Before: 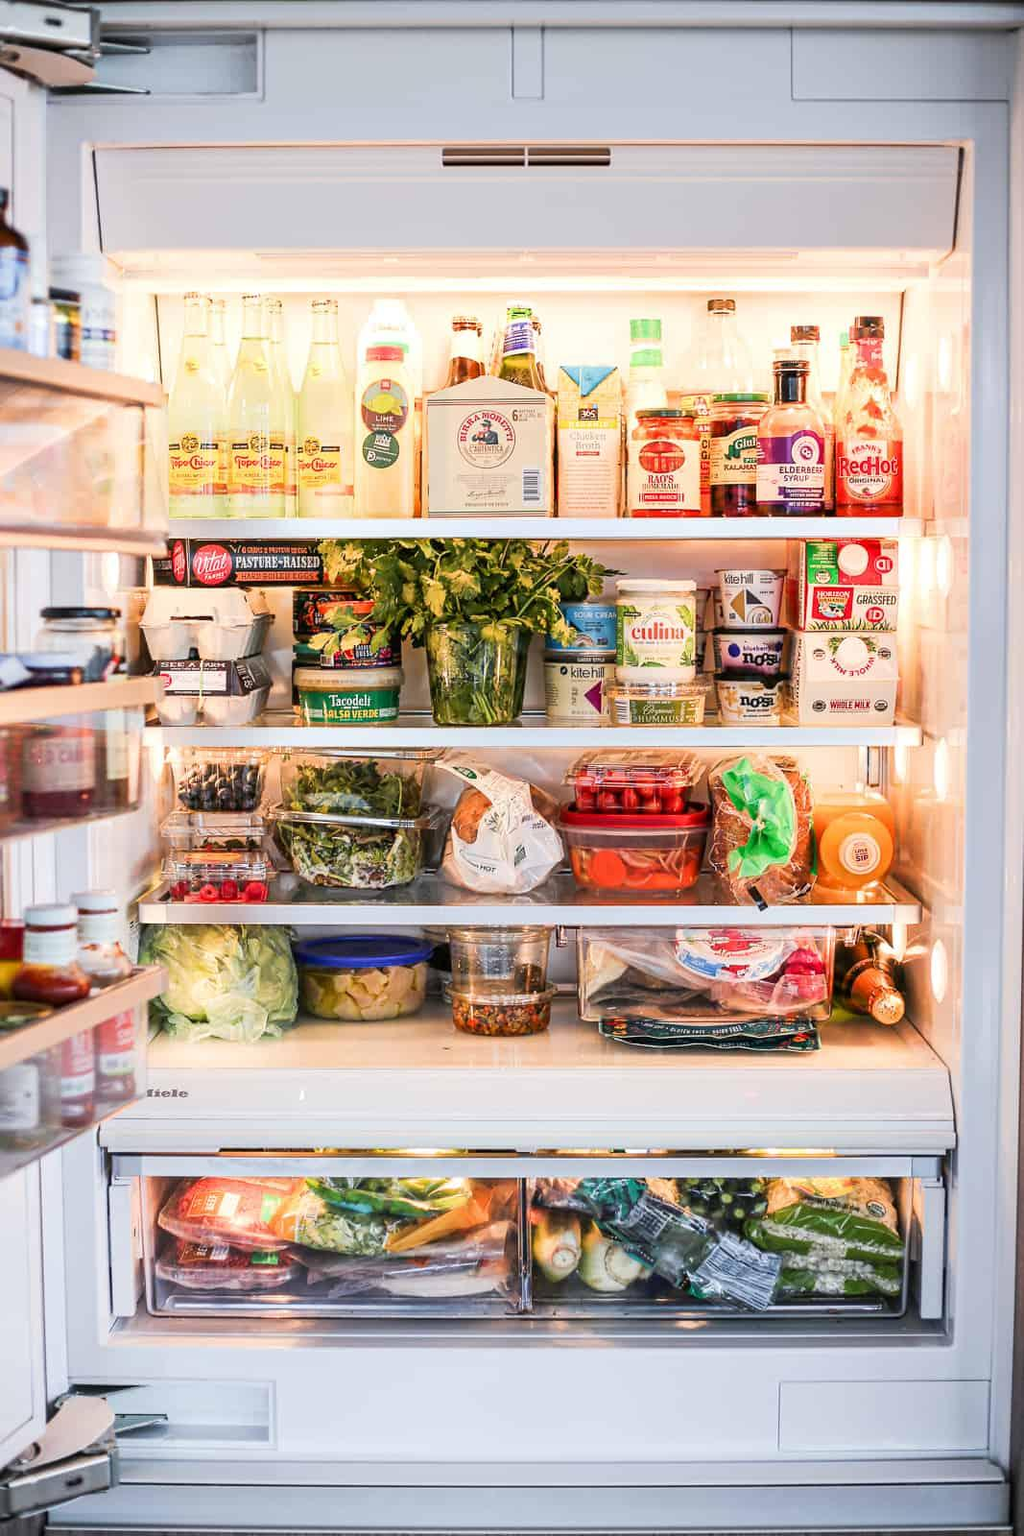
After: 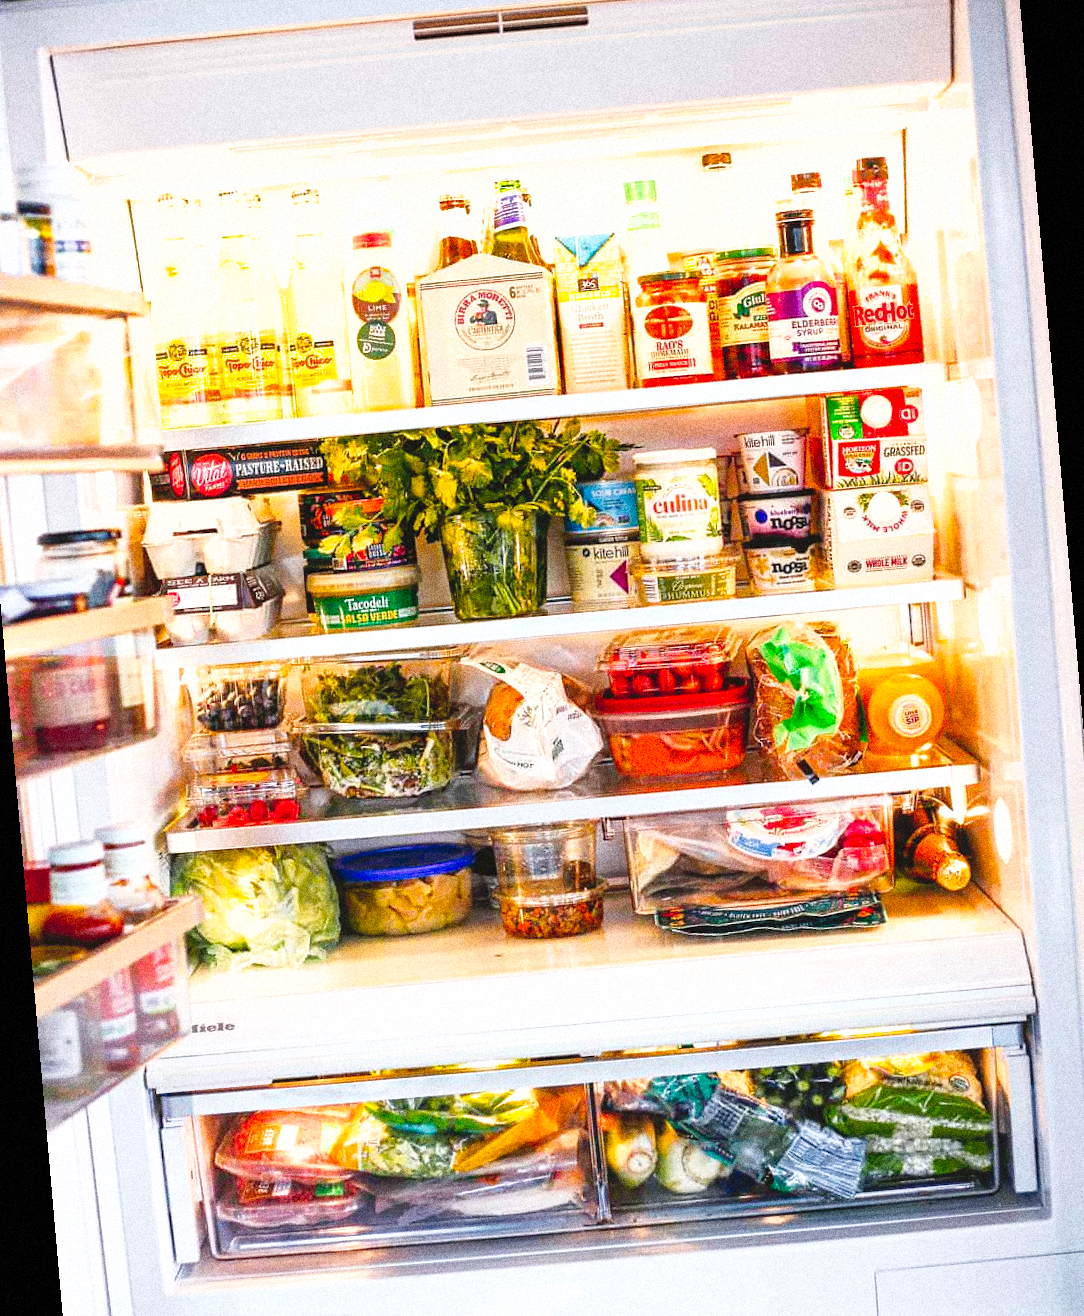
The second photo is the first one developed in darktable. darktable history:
rotate and perspective: rotation -5°, crop left 0.05, crop right 0.952, crop top 0.11, crop bottom 0.89
color balance rgb: perceptual saturation grading › global saturation 20%, global vibrance 20%
tone curve: curves: ch0 [(0, 0) (0.003, 0.047) (0.011, 0.051) (0.025, 0.051) (0.044, 0.057) (0.069, 0.068) (0.1, 0.076) (0.136, 0.108) (0.177, 0.166) (0.224, 0.229) (0.277, 0.299) (0.335, 0.364) (0.399, 0.46) (0.468, 0.553) (0.543, 0.639) (0.623, 0.724) (0.709, 0.808) (0.801, 0.886) (0.898, 0.954) (1, 1)], preserve colors none
tone equalizer: -8 EV -0.417 EV, -7 EV -0.389 EV, -6 EV -0.333 EV, -5 EV -0.222 EV, -3 EV 0.222 EV, -2 EV 0.333 EV, -1 EV 0.389 EV, +0 EV 0.417 EV, edges refinement/feathering 500, mask exposure compensation -1.25 EV, preserve details no
shadows and highlights: on, module defaults
grain: coarseness 14.49 ISO, strength 48.04%, mid-tones bias 35%
